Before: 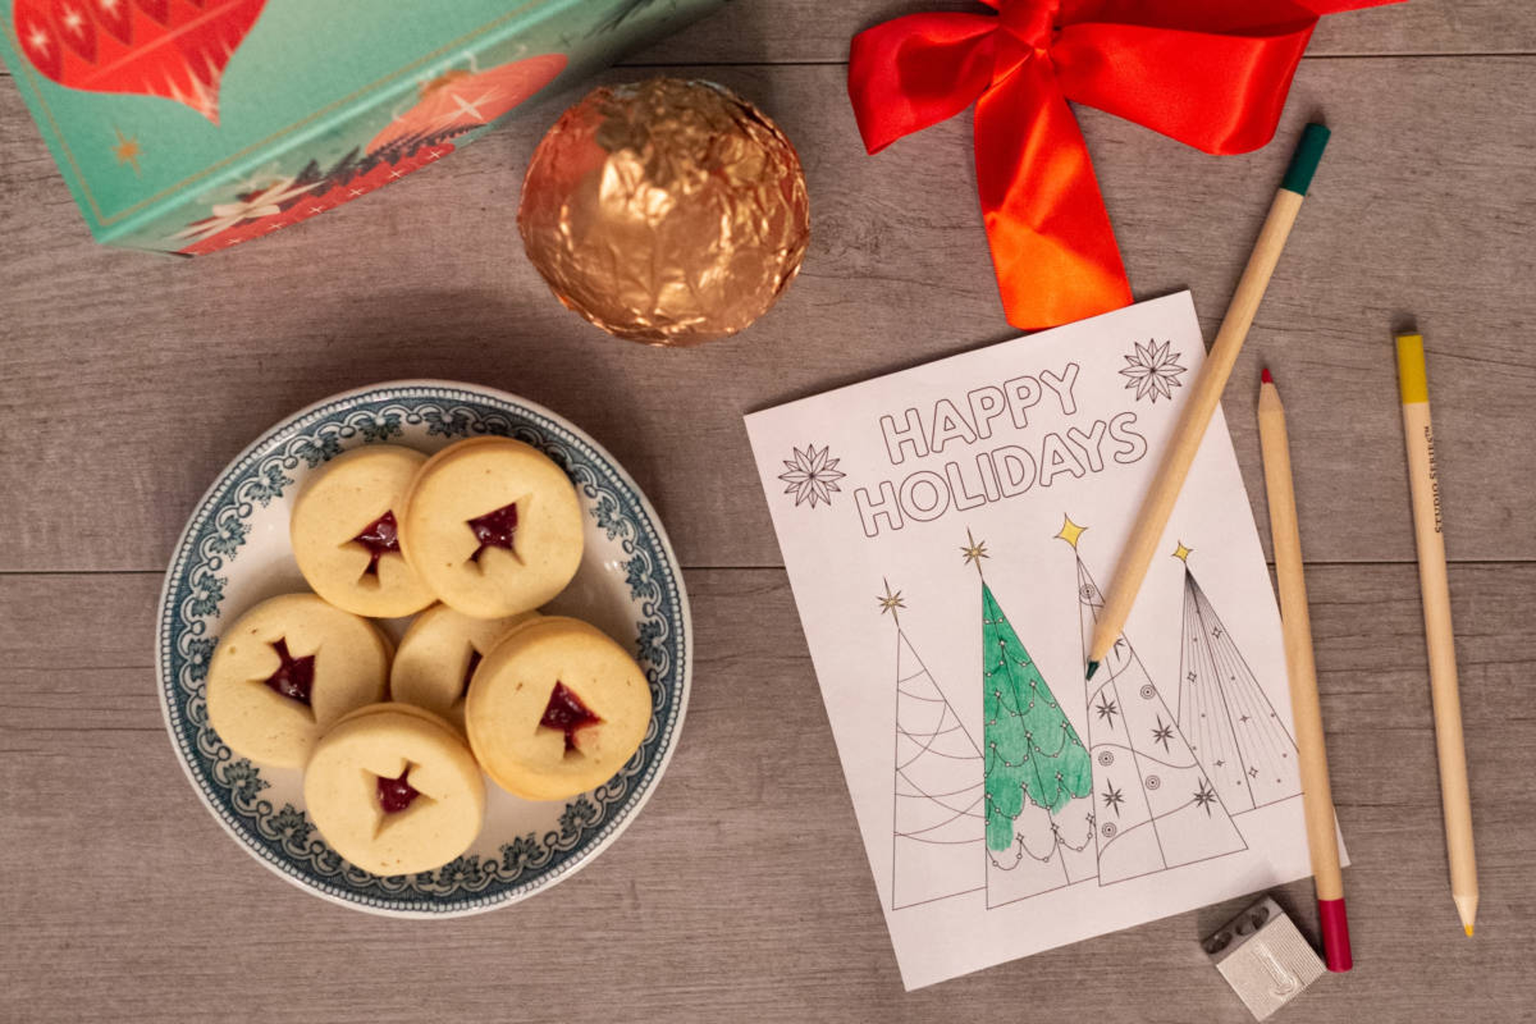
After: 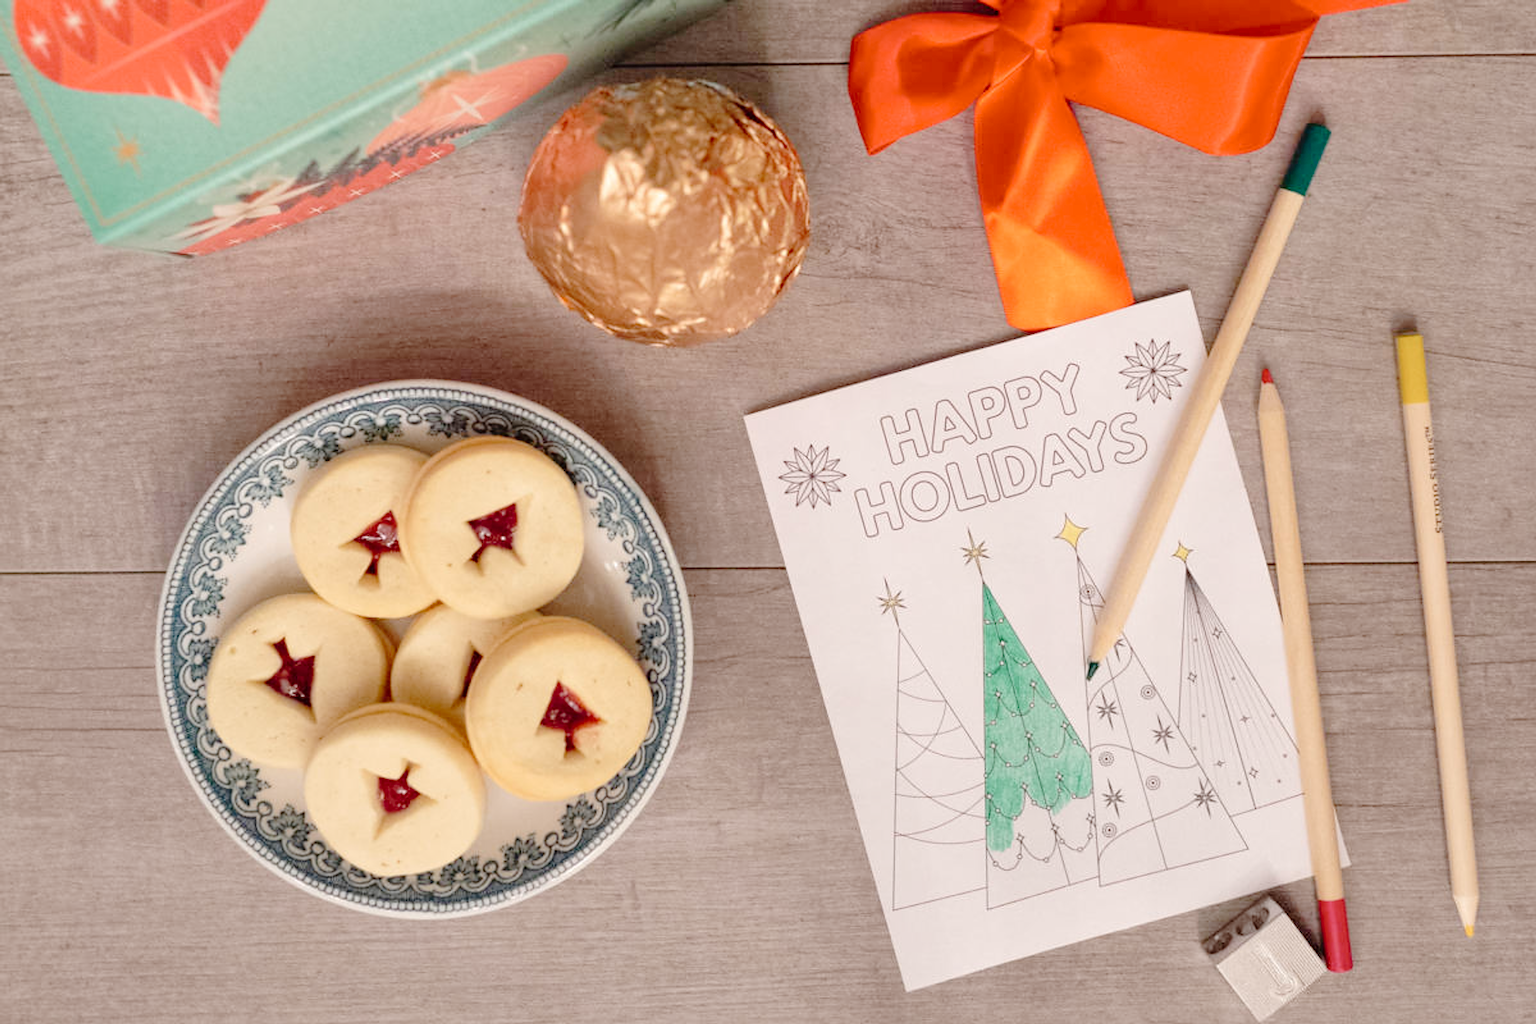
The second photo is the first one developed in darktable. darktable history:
sharpen: on, module defaults
tone curve: curves: ch0 [(0, 0) (0.26, 0.424) (0.417, 0.585) (1, 1)], preserve colors none
levels: levels [0, 0.498, 1]
